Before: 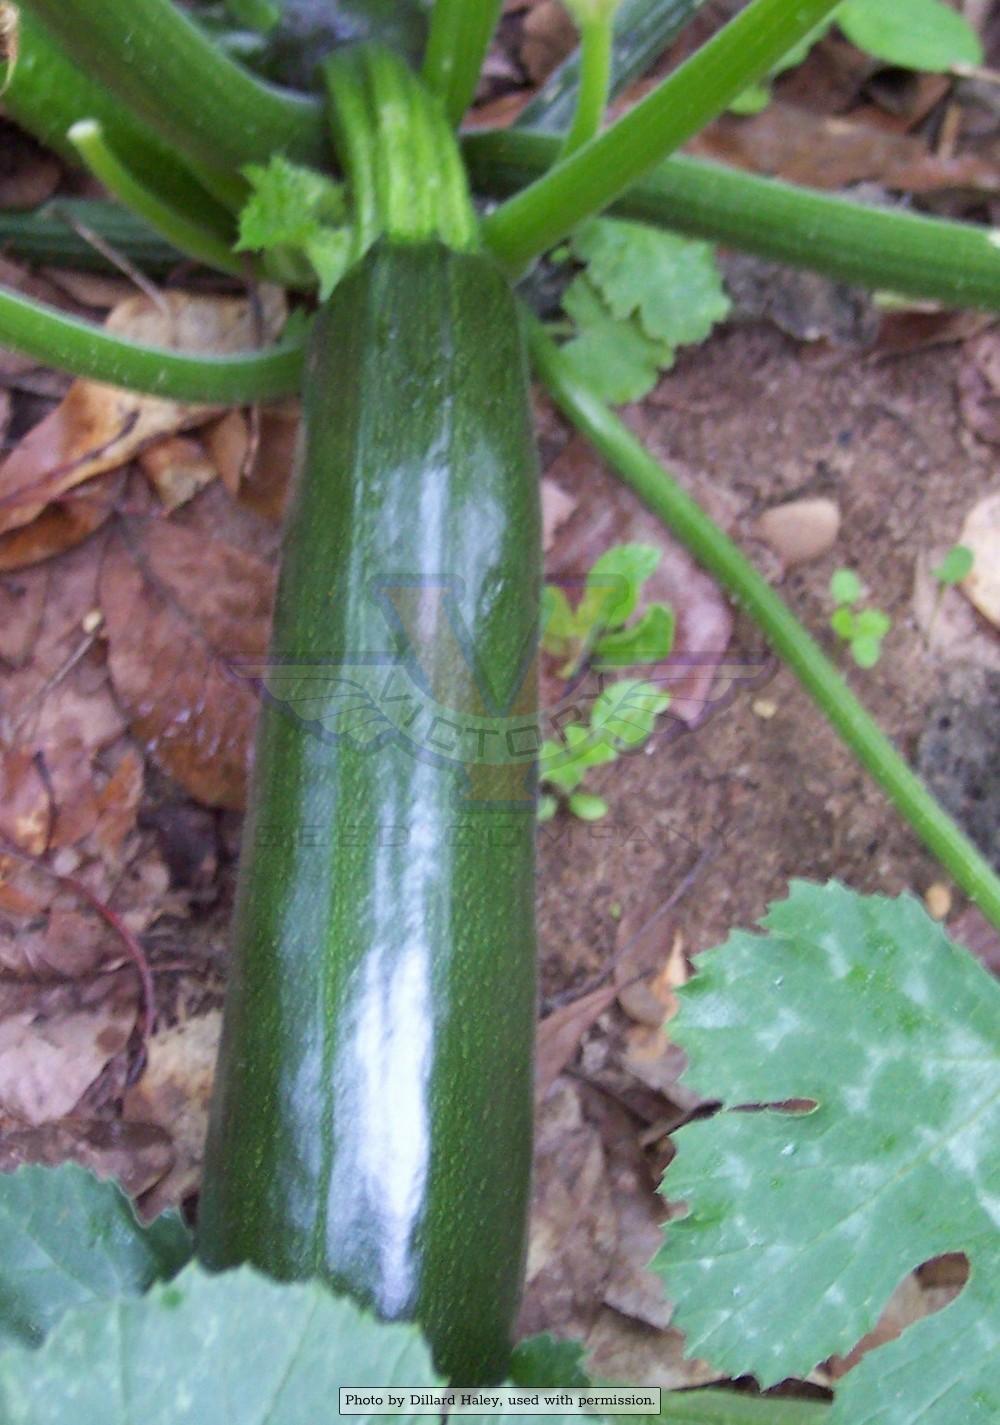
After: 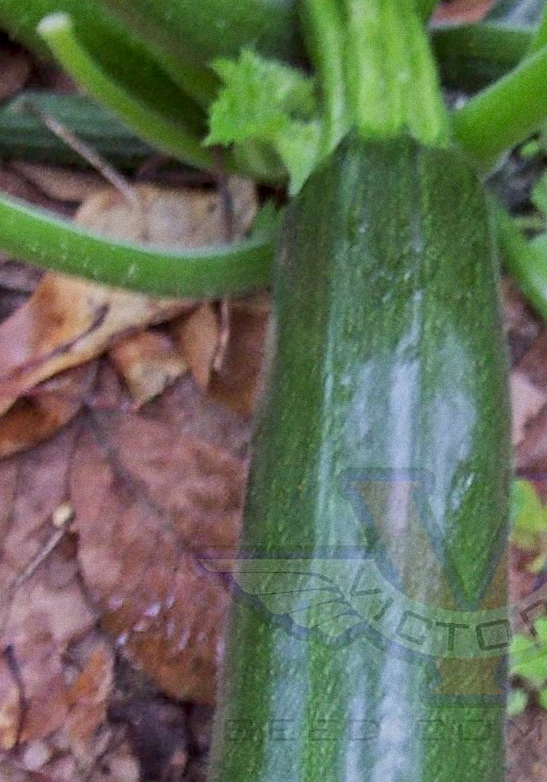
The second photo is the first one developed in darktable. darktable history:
grain: coarseness 0.09 ISO
local contrast: on, module defaults
base curve: curves: ch0 [(0, 0) (0.235, 0.266) (0.503, 0.496) (0.786, 0.72) (1, 1)]
sharpen: on, module defaults
crop and rotate: left 3.047%, top 7.509%, right 42.236%, bottom 37.598%
tone equalizer: -8 EV -0.002 EV, -7 EV 0.005 EV, -6 EV -0.008 EV, -5 EV 0.007 EV, -4 EV -0.042 EV, -3 EV -0.233 EV, -2 EV -0.662 EV, -1 EV -0.983 EV, +0 EV -0.969 EV, smoothing diameter 2%, edges refinement/feathering 20, mask exposure compensation -1.57 EV, filter diffusion 5
